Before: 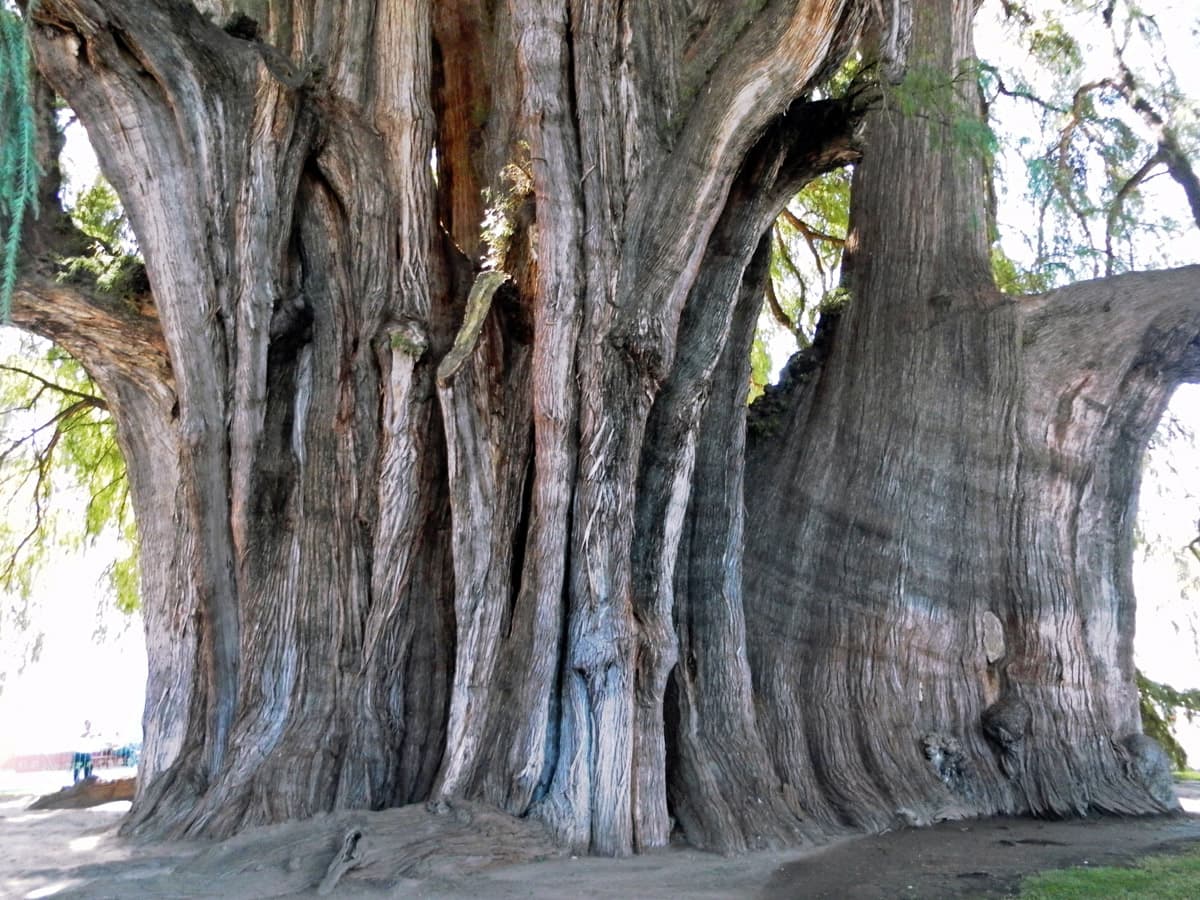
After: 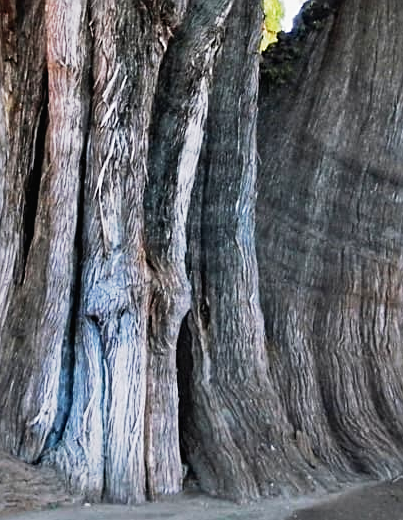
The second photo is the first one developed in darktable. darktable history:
crop: left 40.635%, top 39.253%, right 25.754%, bottom 2.933%
sharpen: on, module defaults
tone curve: curves: ch0 [(0, 0.013) (0.104, 0.103) (0.258, 0.267) (0.448, 0.487) (0.709, 0.794) (0.895, 0.915) (0.994, 0.971)]; ch1 [(0, 0) (0.335, 0.298) (0.446, 0.413) (0.488, 0.484) (0.515, 0.508) (0.584, 0.623) (0.635, 0.661) (1, 1)]; ch2 [(0, 0) (0.314, 0.306) (0.436, 0.447) (0.502, 0.503) (0.538, 0.541) (0.568, 0.603) (0.641, 0.635) (0.717, 0.701) (1, 1)], preserve colors none
